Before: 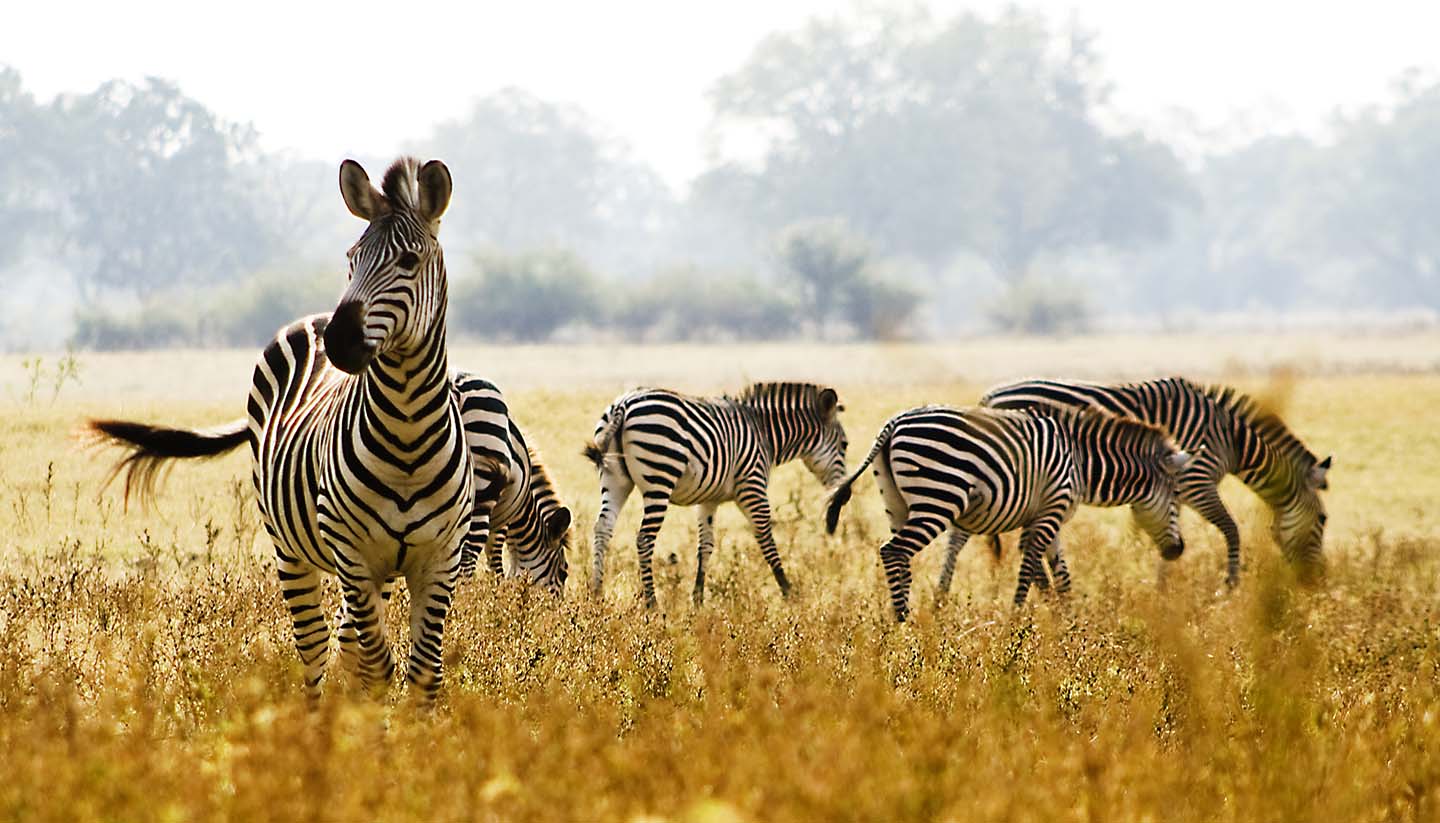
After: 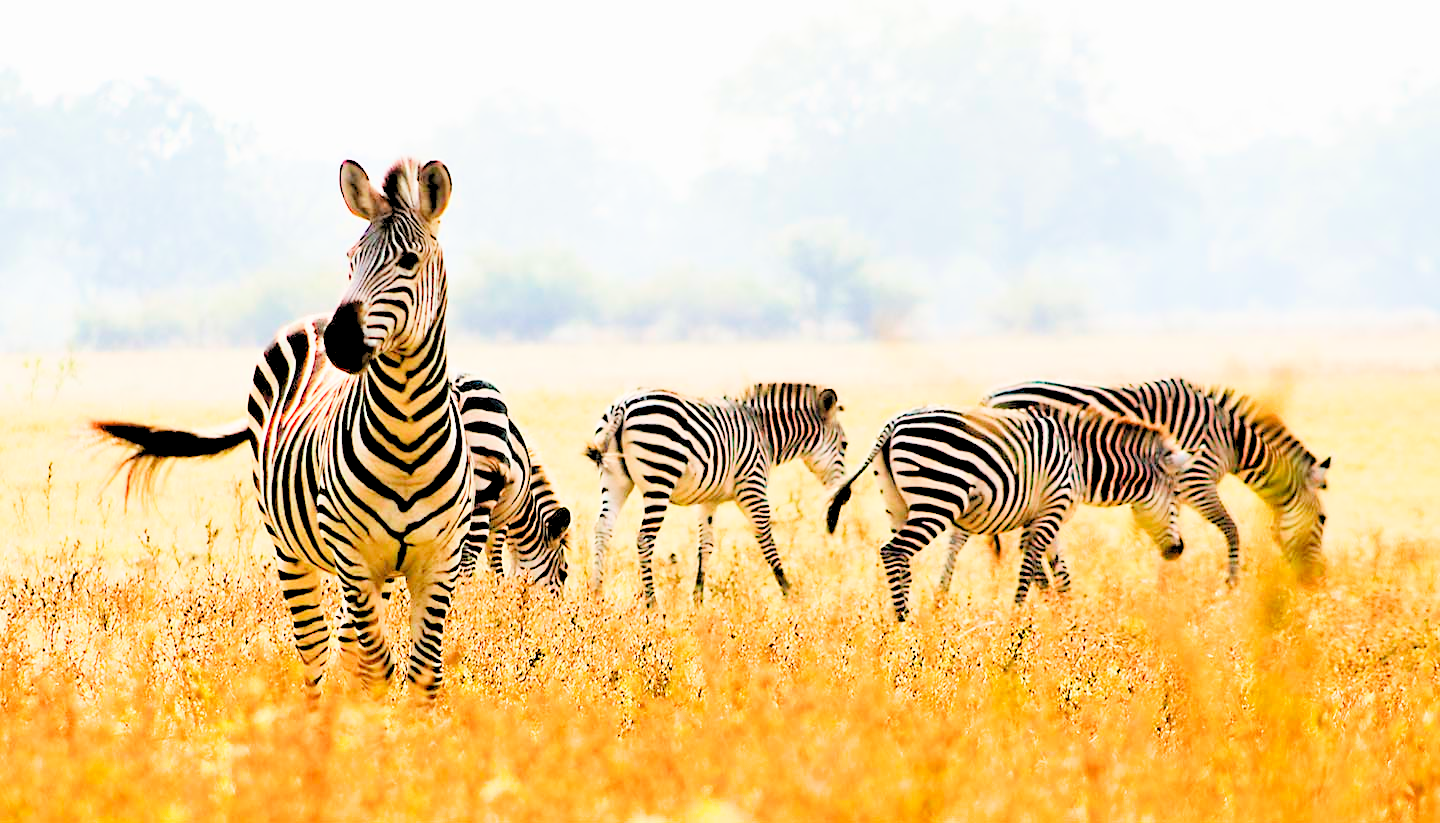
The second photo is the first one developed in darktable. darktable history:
levels: levels [0.093, 0.434, 0.988]
filmic rgb: black relative exposure -7.65 EV, white relative exposure 4.56 EV, hardness 3.61
exposure: black level correction 0, exposure 1.388 EV, compensate exposure bias true, compensate highlight preservation false
